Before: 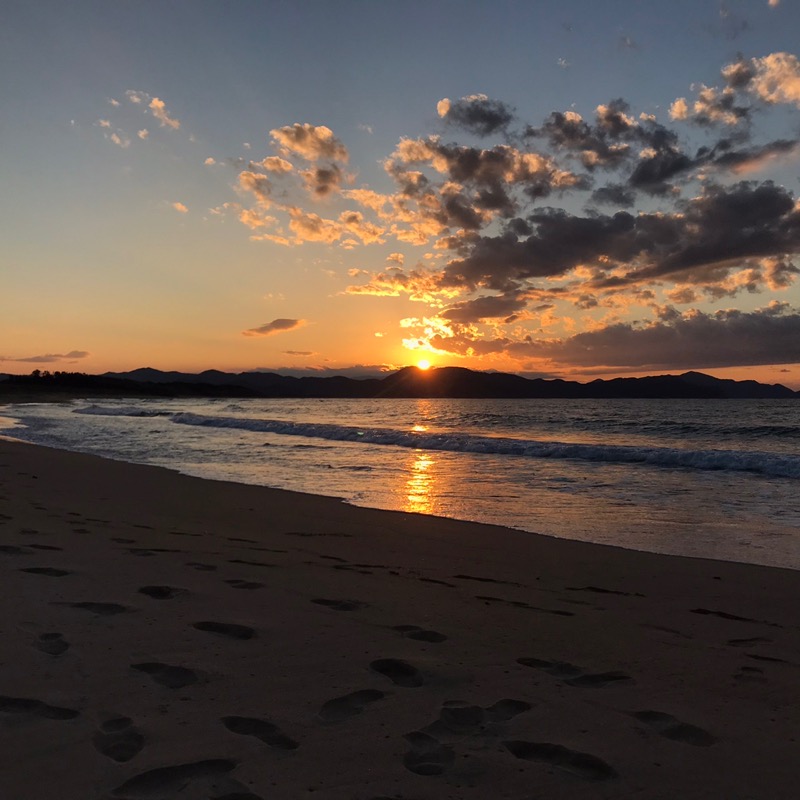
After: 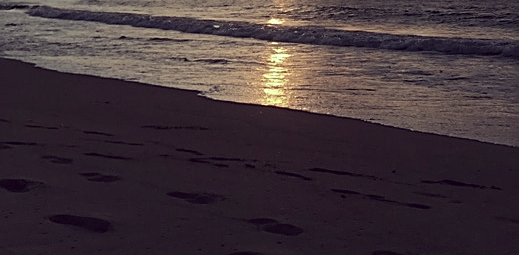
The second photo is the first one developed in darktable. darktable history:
crop: left 18.001%, top 50.914%, right 17.075%, bottom 16.903%
color correction: highlights a* -20.48, highlights b* 20.53, shadows a* 19.29, shadows b* -20.59, saturation 0.436
sharpen: on, module defaults
